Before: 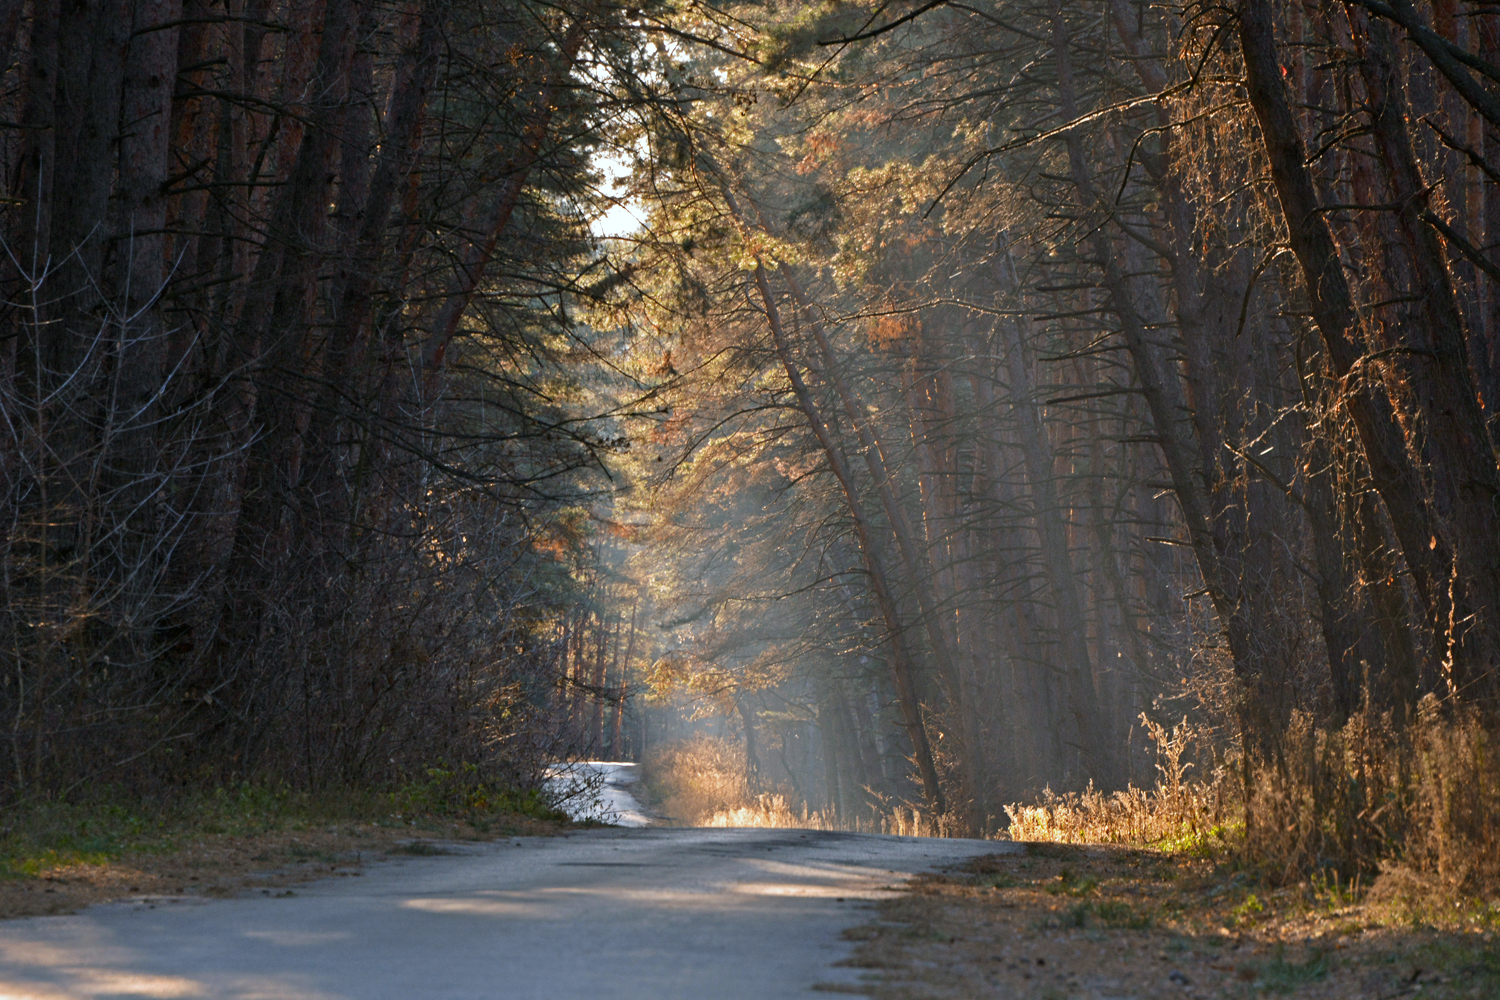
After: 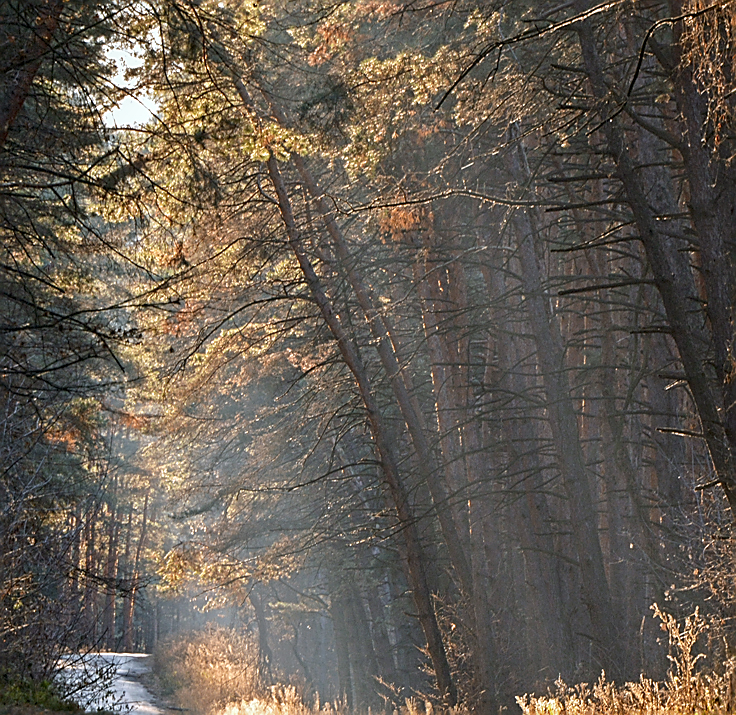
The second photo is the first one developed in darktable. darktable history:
local contrast: on, module defaults
sharpen: radius 1.424, amount 1.244, threshold 0.606
crop: left 32.537%, top 10.962%, right 18.358%, bottom 17.454%
